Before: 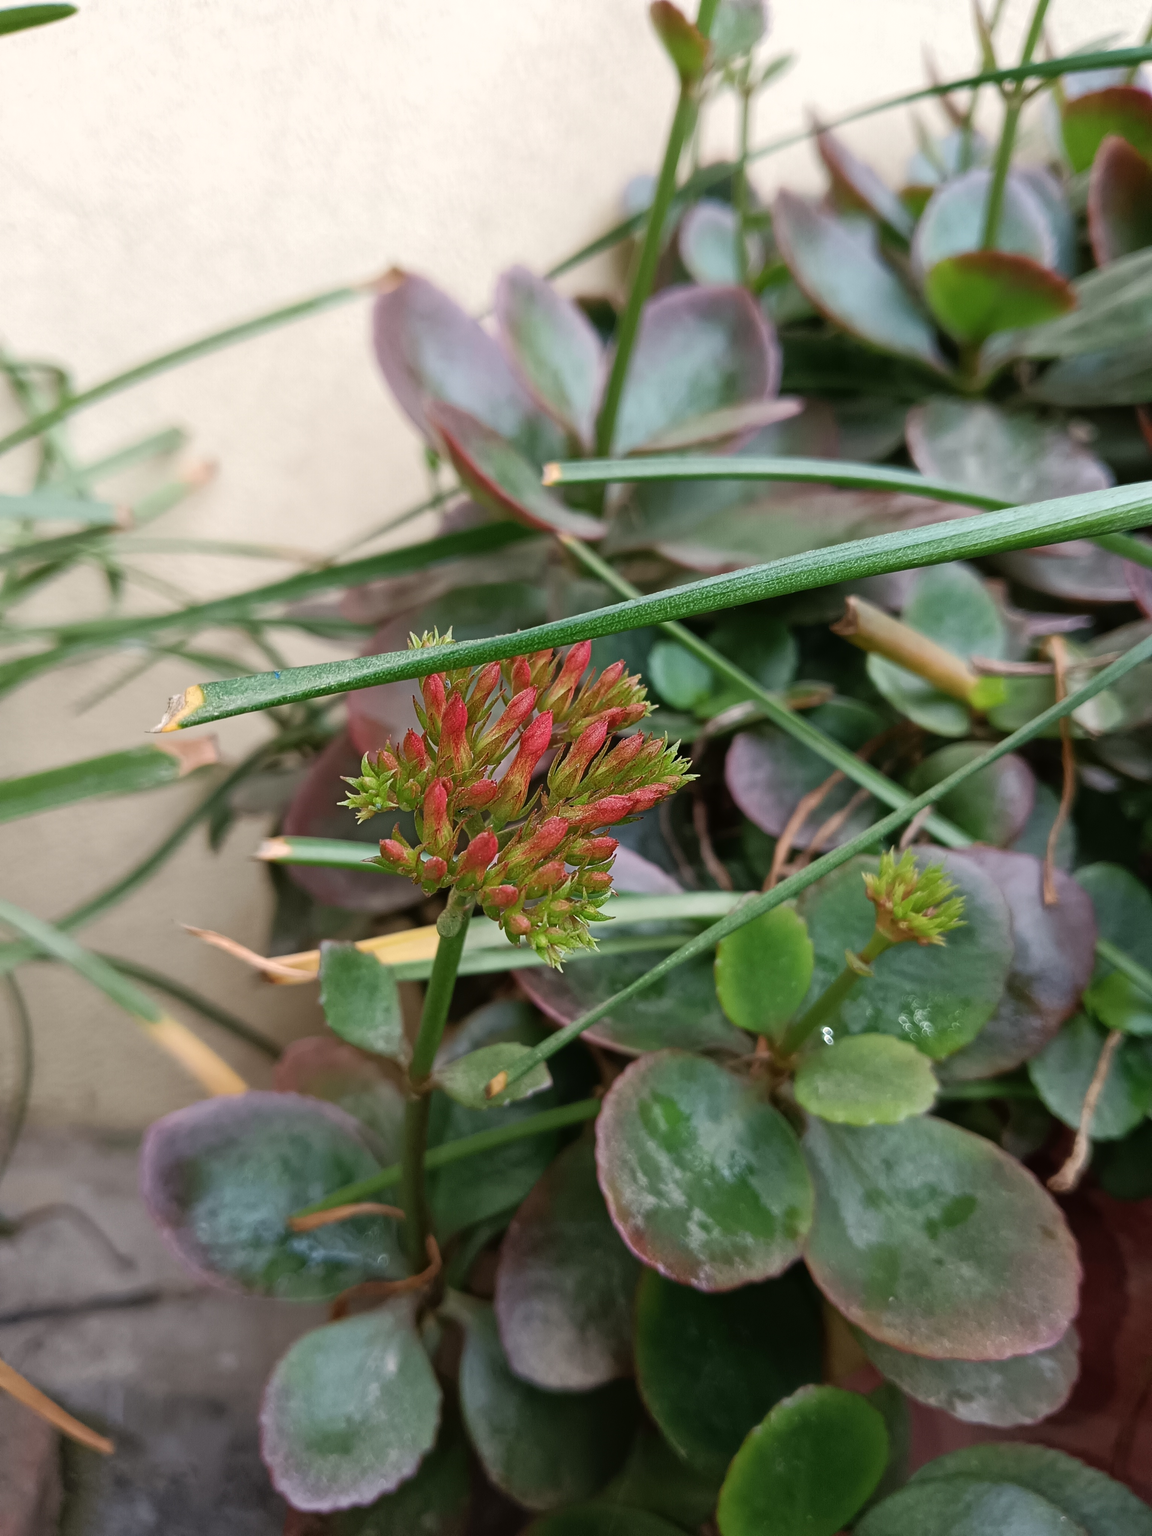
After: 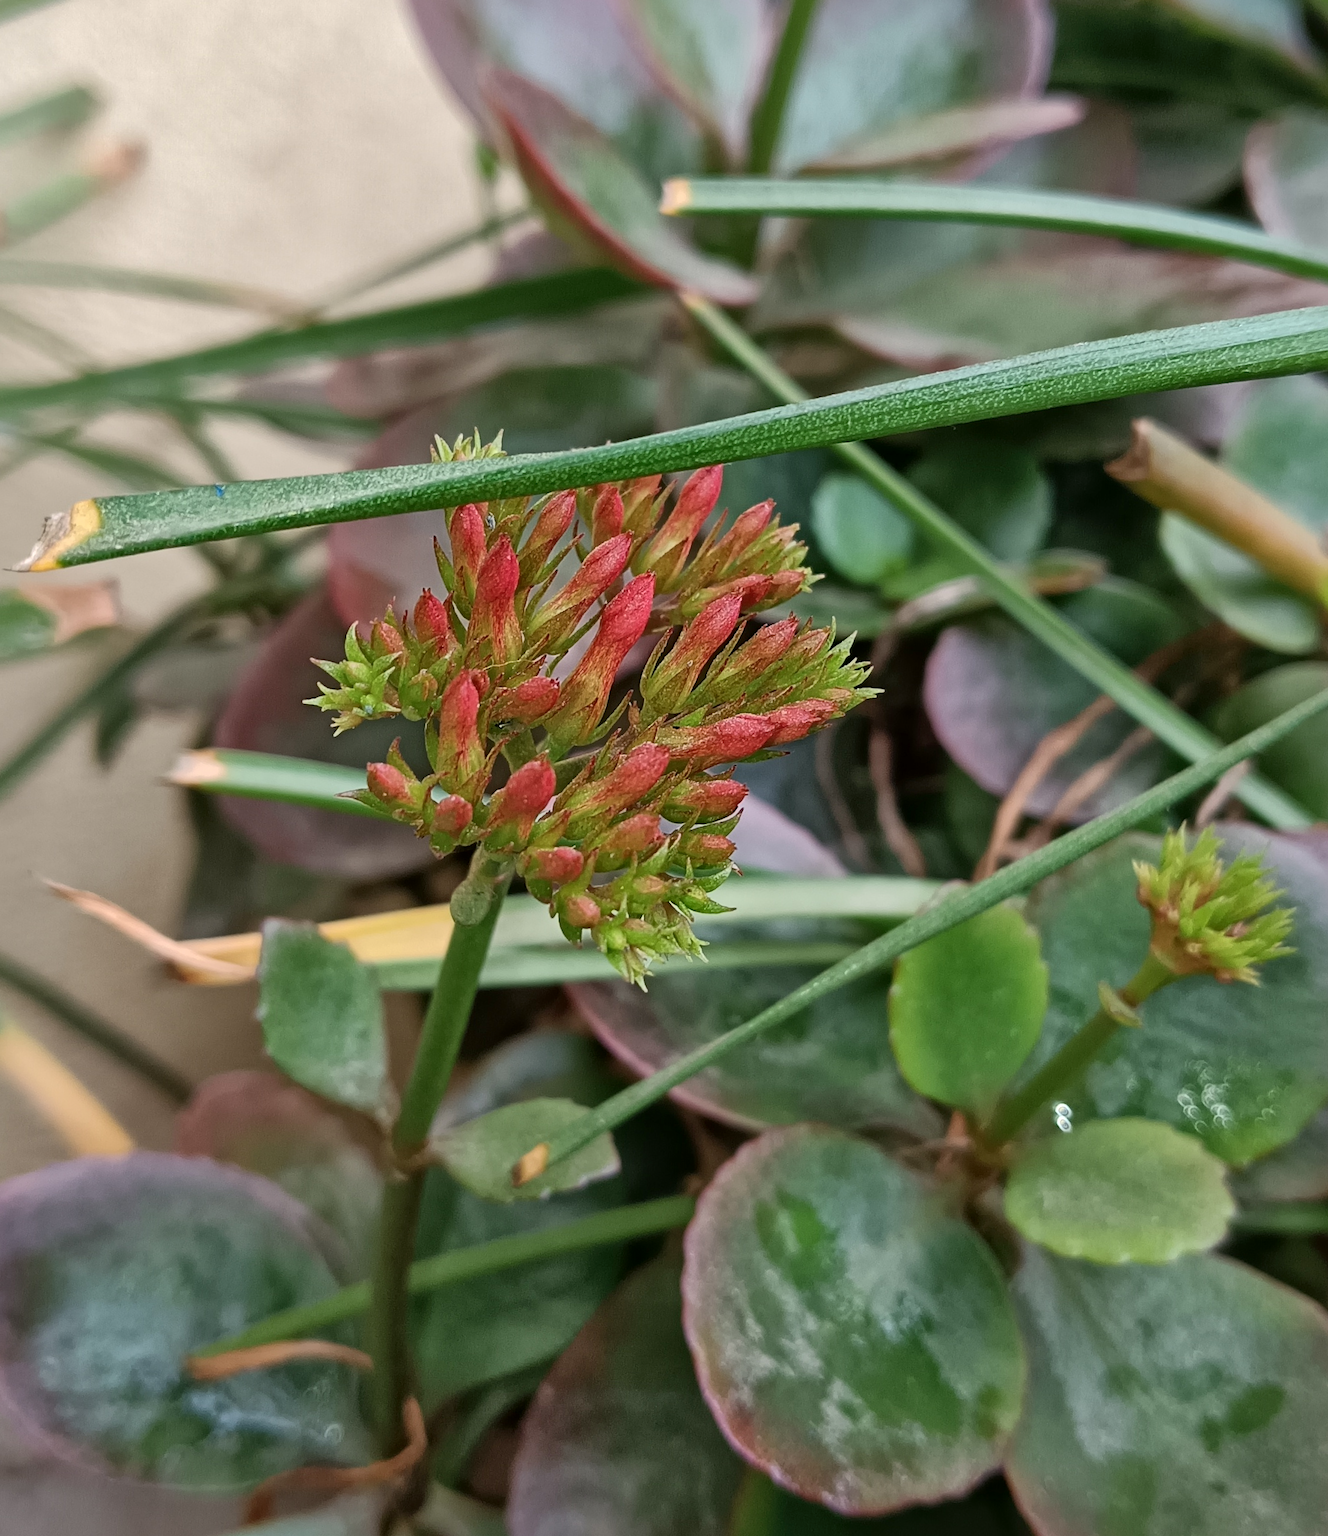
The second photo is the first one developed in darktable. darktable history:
shadows and highlights: on, module defaults
crop and rotate: angle -3.37°, left 9.79%, top 20.73%, right 12.42%, bottom 11.82%
local contrast: mode bilateral grid, contrast 25, coarseness 50, detail 123%, midtone range 0.2
